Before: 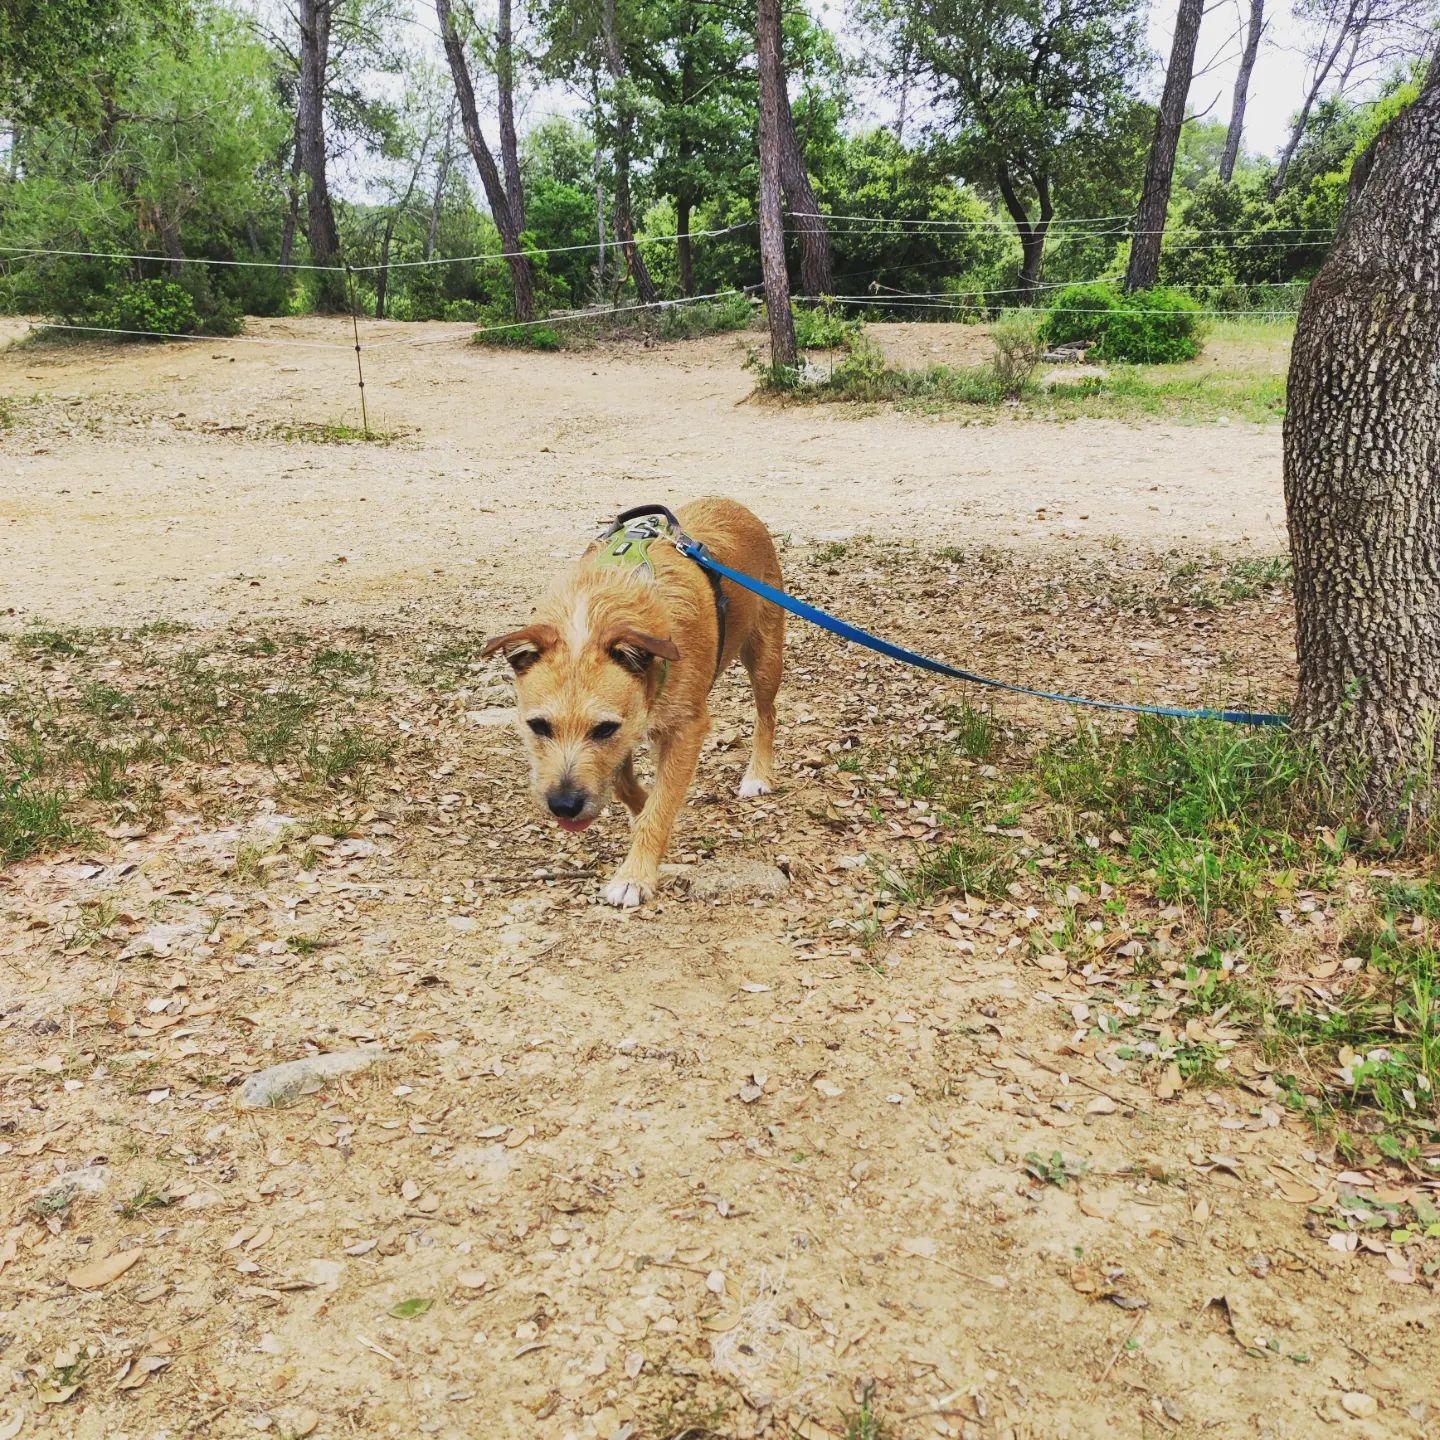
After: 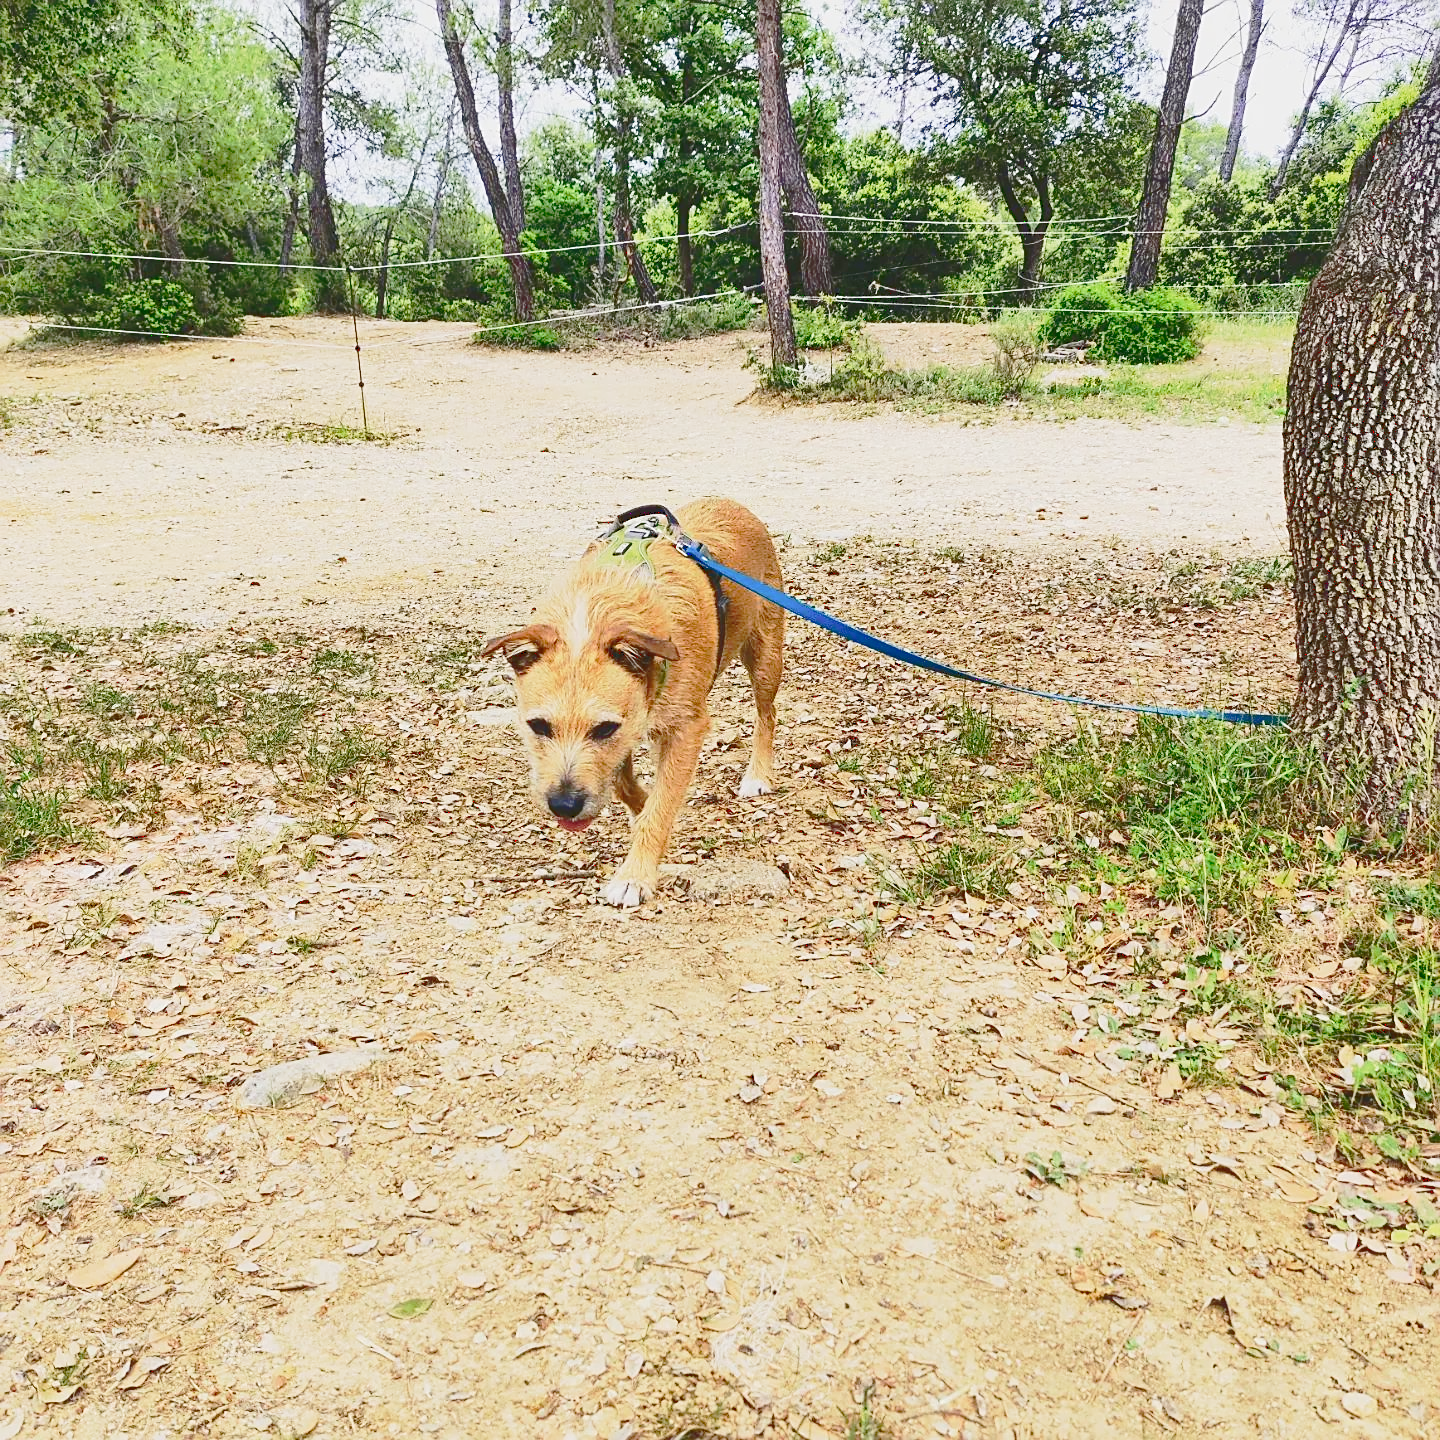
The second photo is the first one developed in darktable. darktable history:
base curve: curves: ch0 [(0, 0.024) (0.055, 0.065) (0.121, 0.166) (0.236, 0.319) (0.693, 0.726) (1, 1)]
tone curve: curves: ch0 [(0.014, 0.013) (0.088, 0.043) (0.208, 0.176) (0.257, 0.267) (0.406, 0.483) (0.489, 0.556) (0.667, 0.73) (0.793, 0.851) (0.994, 0.974)]; ch1 [(0, 0) (0.161, 0.092) (0.35, 0.33) (0.392, 0.392) (0.457, 0.467) (0.505, 0.497) (0.537, 0.518) (0.553, 0.53) (0.58, 0.567) (0.739, 0.697) (1, 1)]; ch2 [(0, 0) (0.346, 0.362) (0.448, 0.419) (0.502, 0.499) (0.533, 0.517) (0.556, 0.533) (0.629, 0.619) (0.717, 0.678) (1, 1)], preserve colors none
sharpen: on, module defaults
